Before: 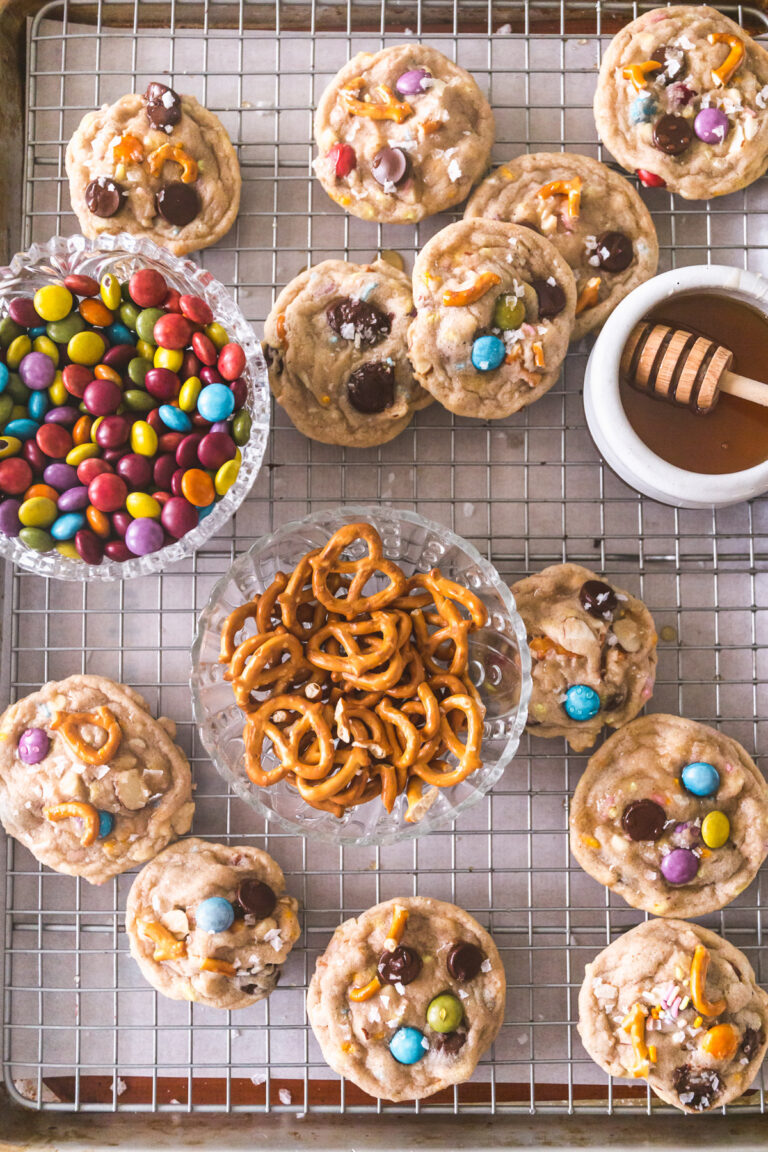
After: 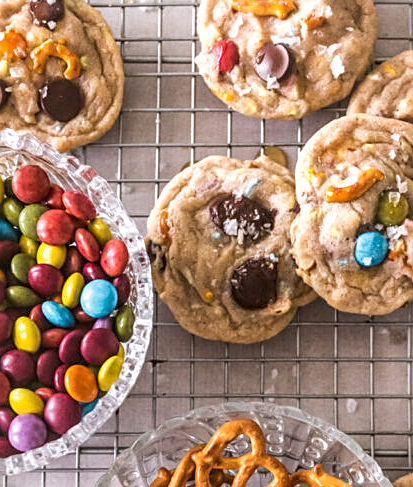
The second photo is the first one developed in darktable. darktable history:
crop: left 15.306%, top 9.065%, right 30.789%, bottom 48.638%
sharpen: on, module defaults
local contrast: detail 130%
exposure: black level correction 0.005, exposure 0.014 EV, compensate highlight preservation false
